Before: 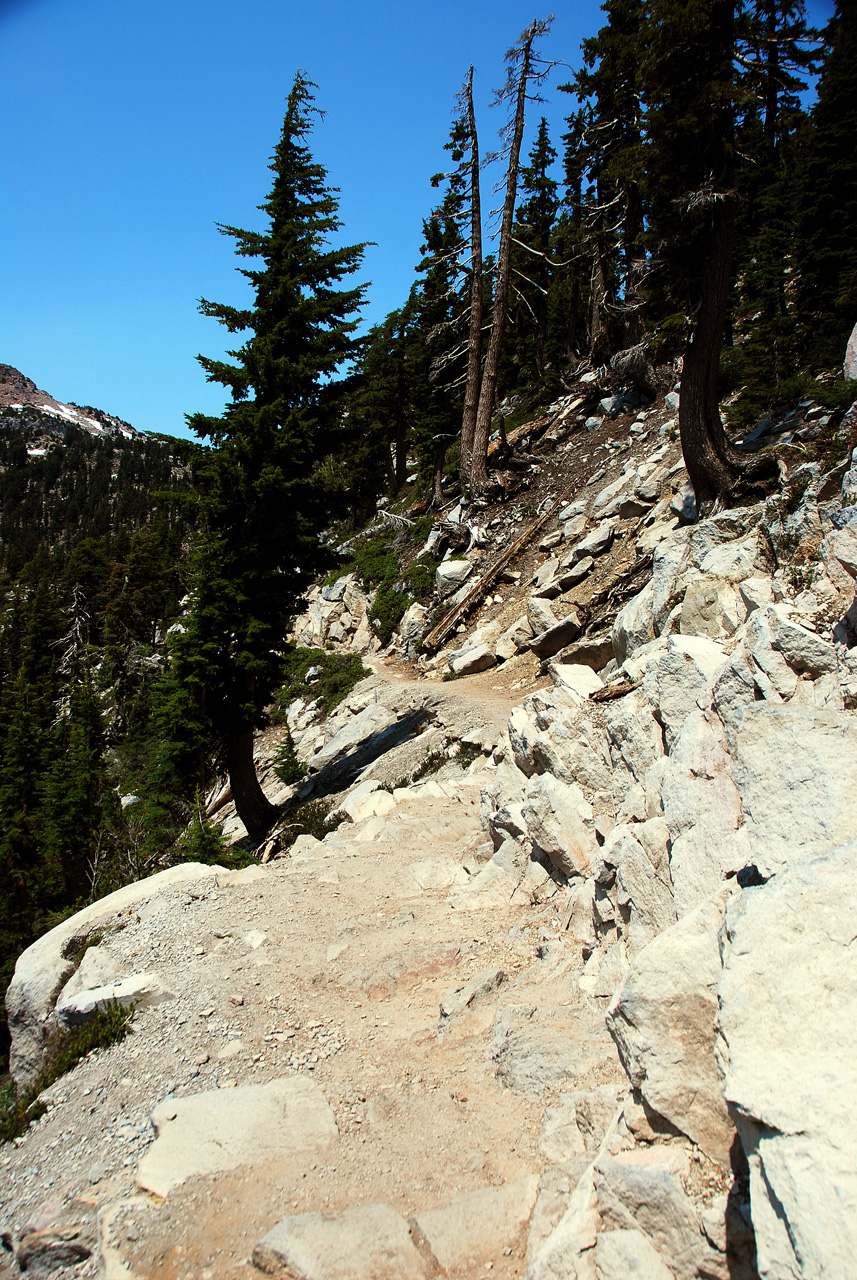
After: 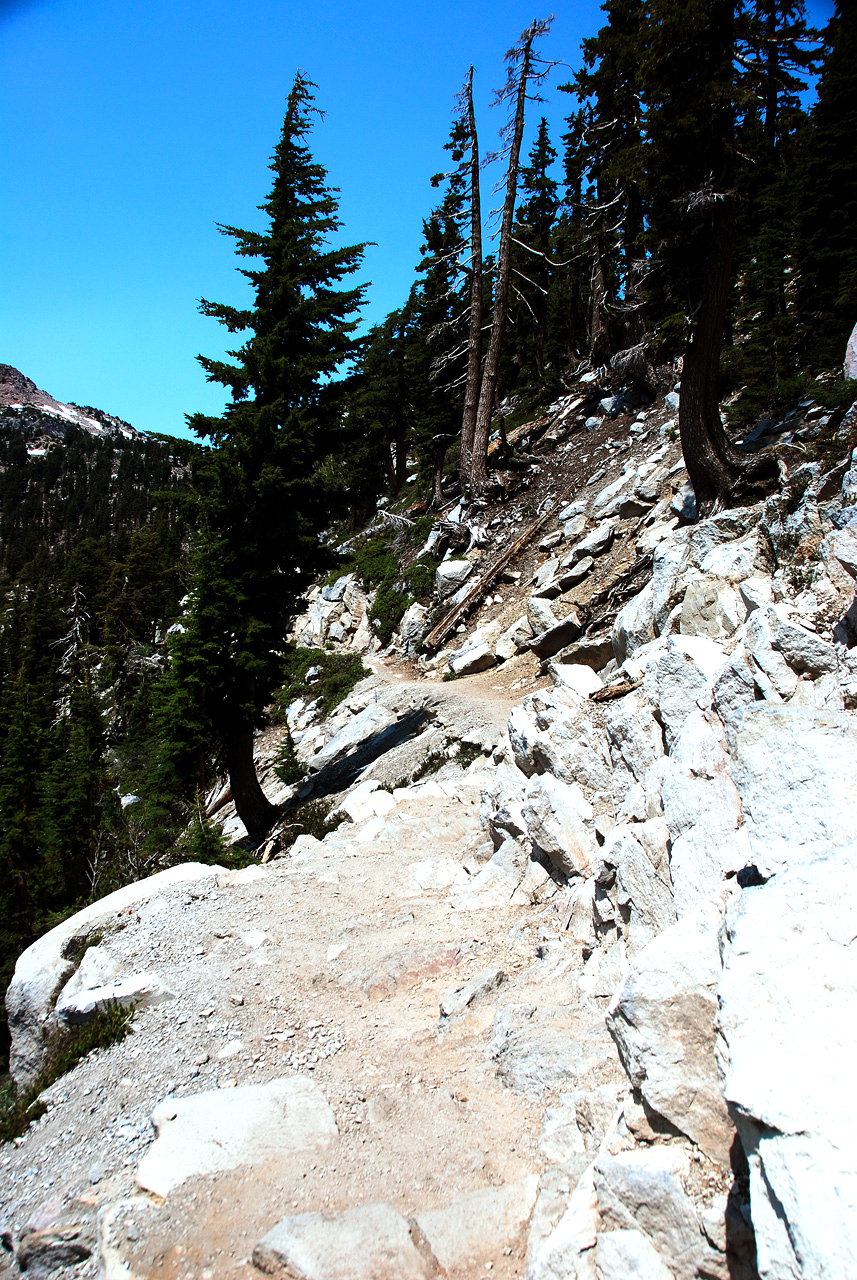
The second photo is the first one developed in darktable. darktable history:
tone equalizer: -8 EV -0.439 EV, -7 EV -0.386 EV, -6 EV -0.361 EV, -5 EV -0.22 EV, -3 EV 0.231 EV, -2 EV 0.314 EV, -1 EV 0.399 EV, +0 EV 0.425 EV, edges refinement/feathering 500, mask exposure compensation -1.57 EV, preserve details no
color calibration: gray › normalize channels true, illuminant as shot in camera, x 0.37, y 0.382, temperature 4314.02 K, gamut compression 0.026
